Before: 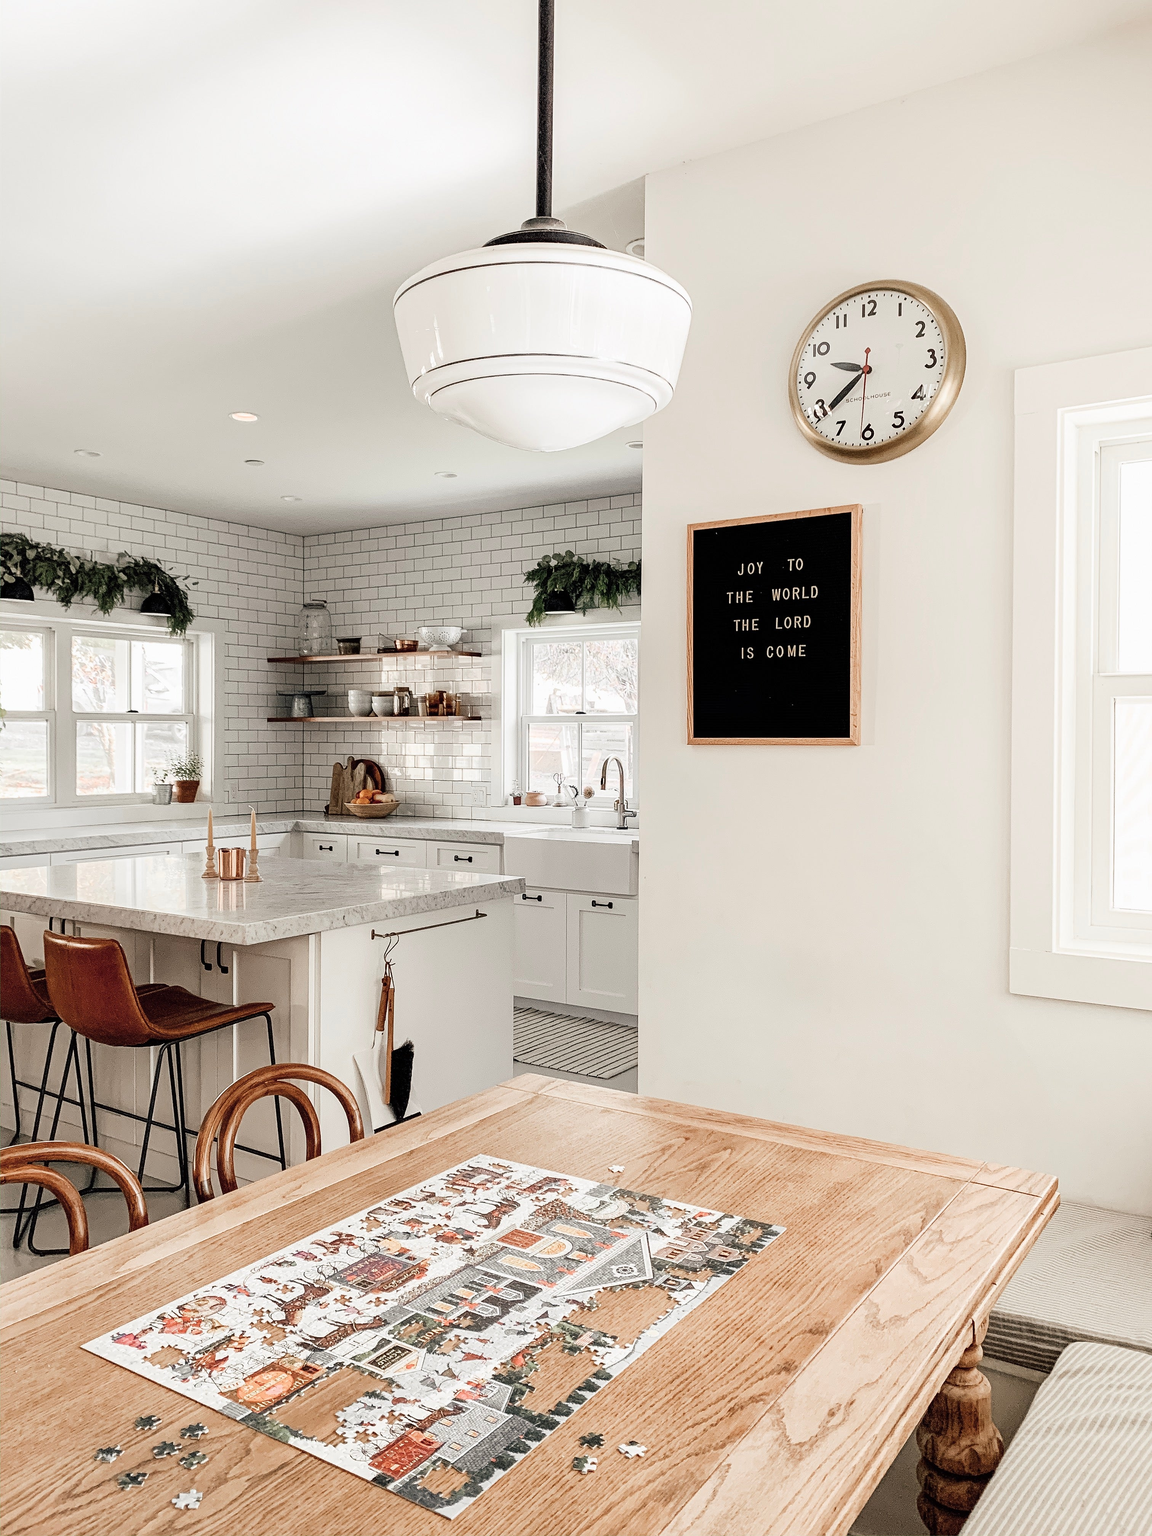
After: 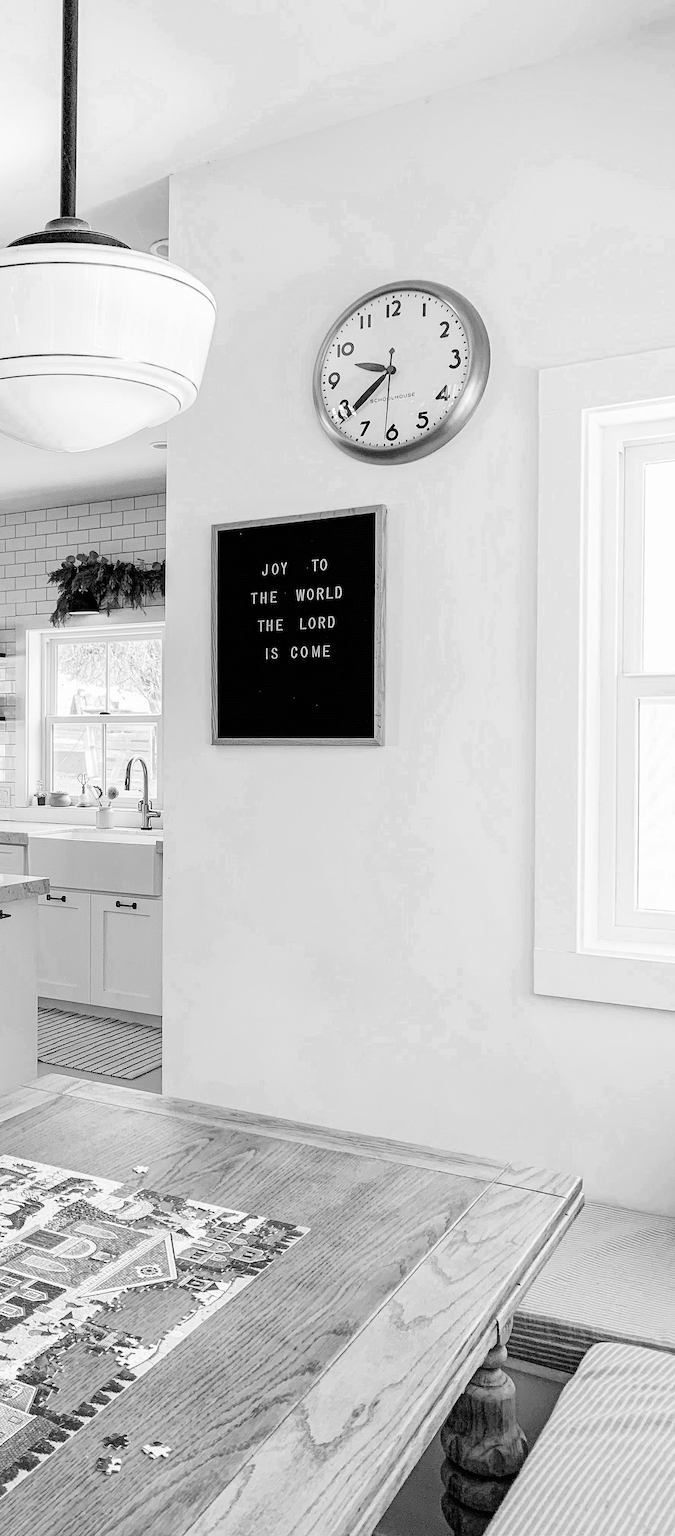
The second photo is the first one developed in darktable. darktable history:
color zones: curves: ch0 [(0.002, 0.593) (0.143, 0.417) (0.285, 0.541) (0.455, 0.289) (0.608, 0.327) (0.727, 0.283) (0.869, 0.571) (1, 0.603)]; ch1 [(0, 0) (0.143, 0) (0.286, 0) (0.429, 0) (0.571, 0) (0.714, 0) (0.857, 0)]
tone equalizer: edges refinement/feathering 500, mask exposure compensation -1.57 EV, preserve details no
crop: left 41.362%
